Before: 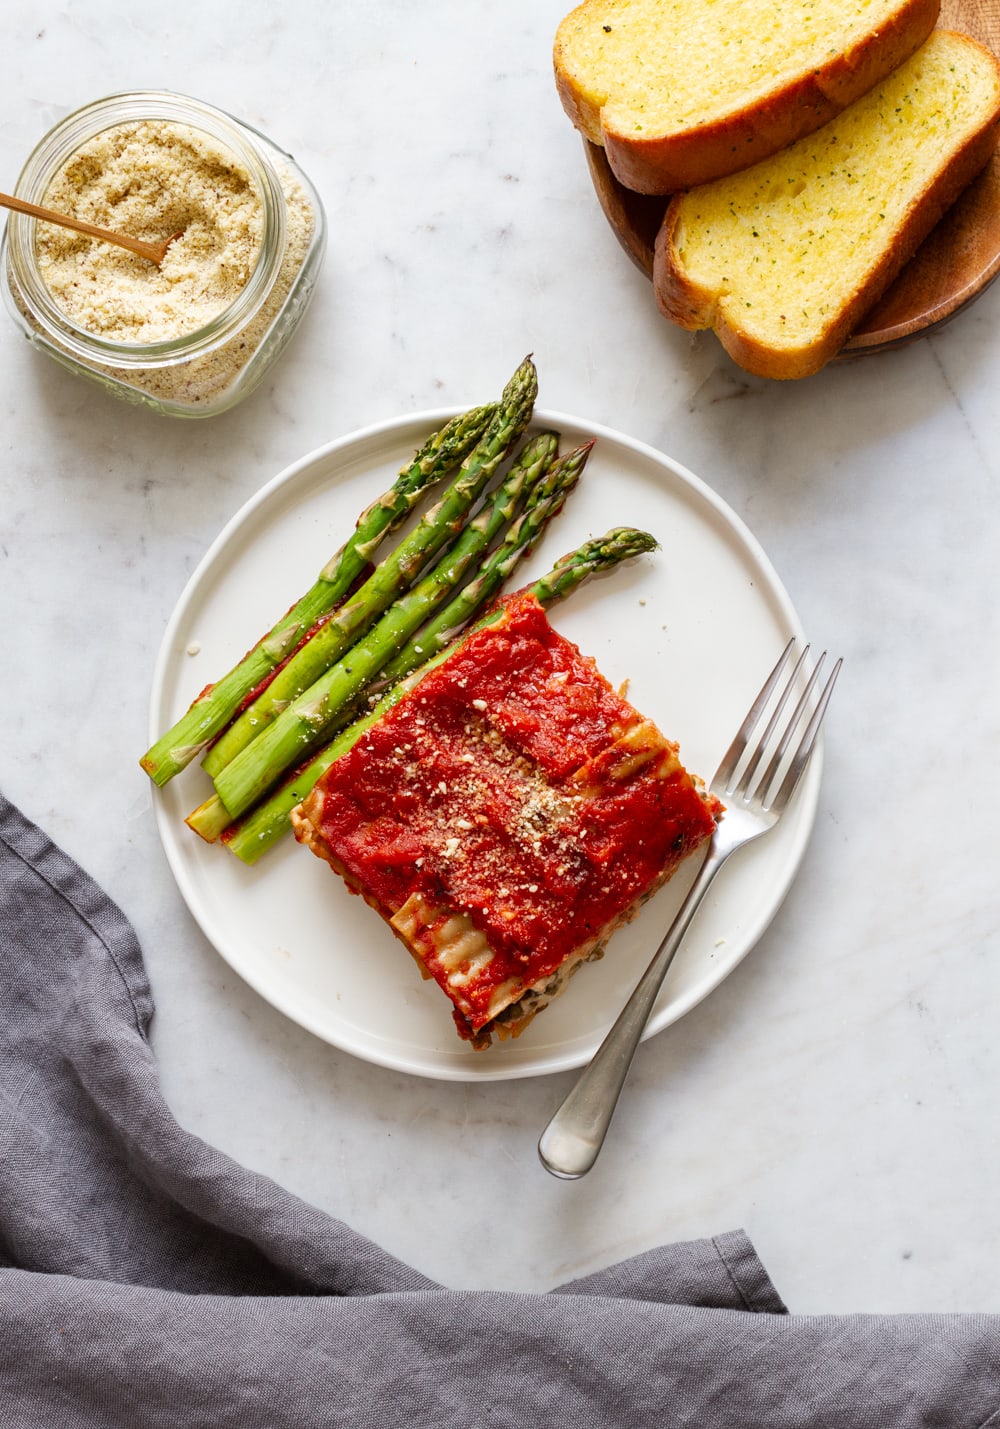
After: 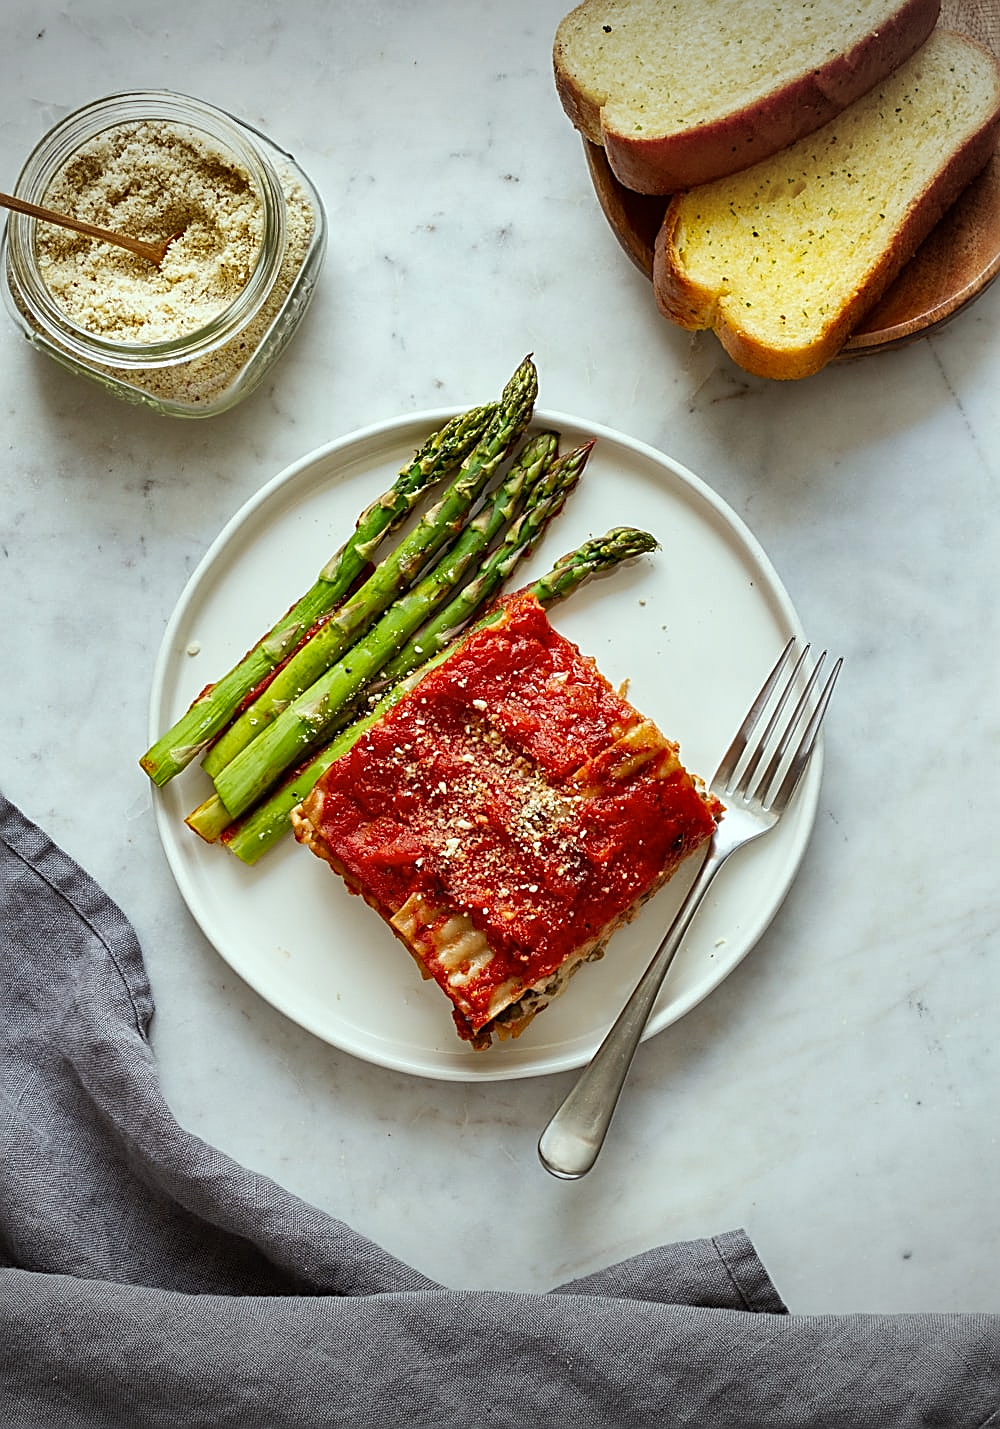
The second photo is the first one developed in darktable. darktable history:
vignetting: fall-off start 100.71%, width/height ratio 1.309
color correction: highlights a* -6.41, highlights b* 0.47
sharpen: amount 1.003
shadows and highlights: low approximation 0.01, soften with gaussian
